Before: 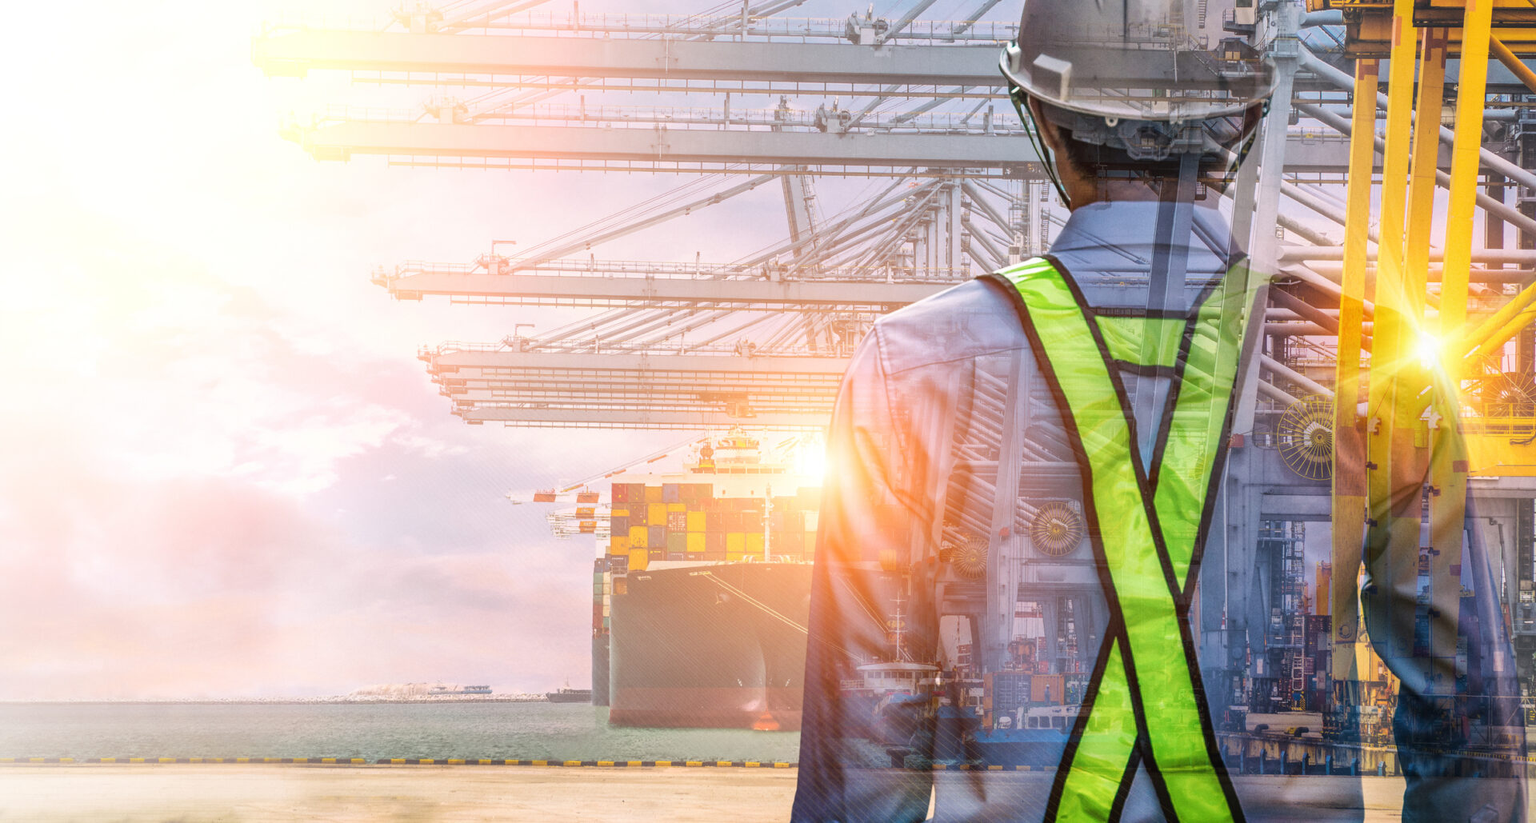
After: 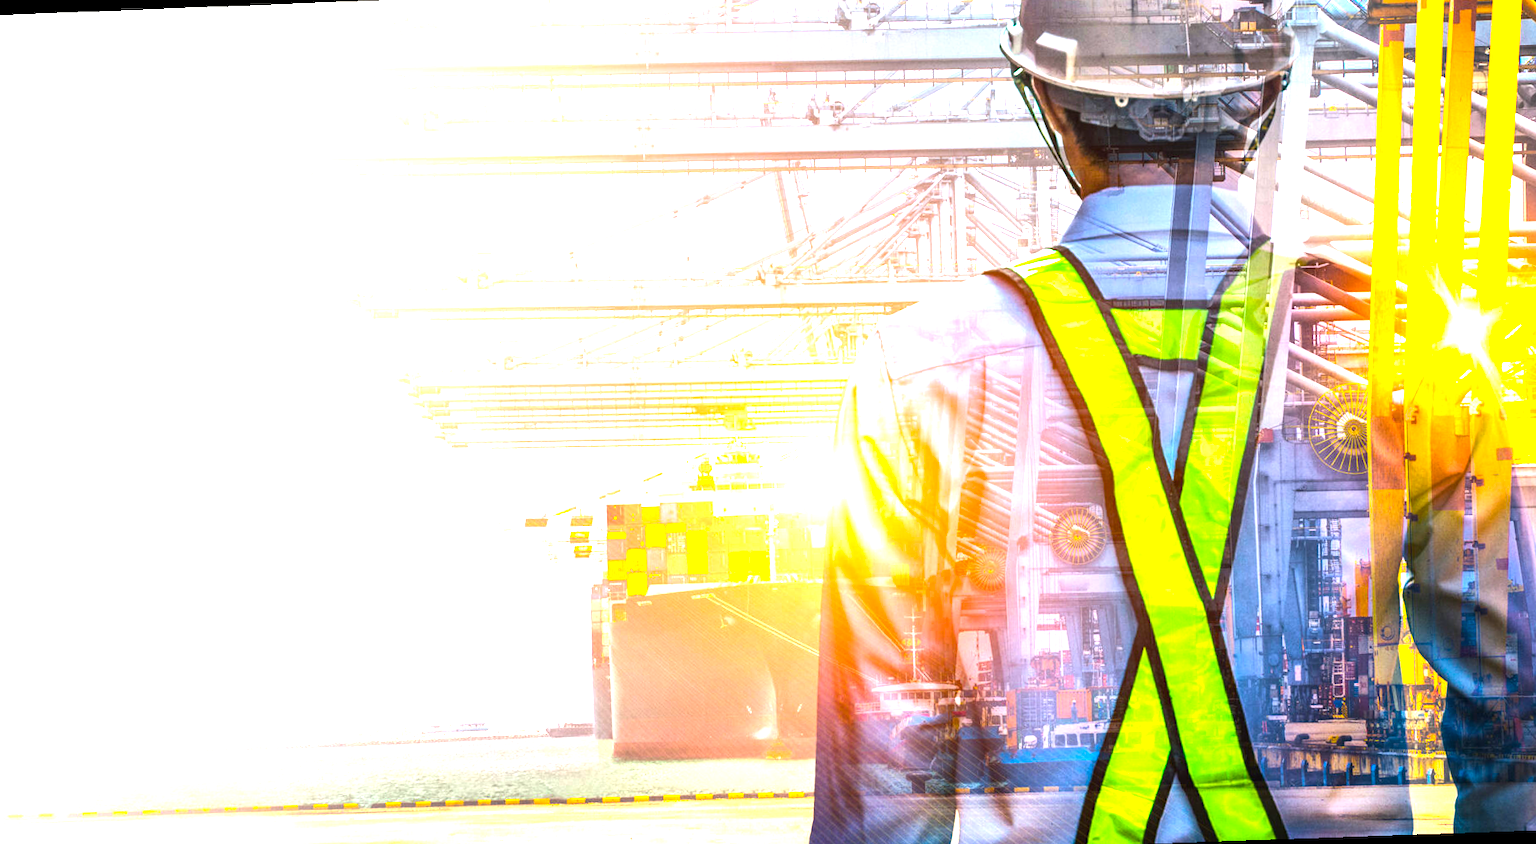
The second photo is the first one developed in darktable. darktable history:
rotate and perspective: rotation -2.12°, lens shift (vertical) 0.009, lens shift (horizontal) -0.008, automatic cropping original format, crop left 0.036, crop right 0.964, crop top 0.05, crop bottom 0.959
color balance rgb: linear chroma grading › shadows -10%, linear chroma grading › global chroma 20%, perceptual saturation grading › global saturation 15%, perceptual brilliance grading › global brilliance 30%, perceptual brilliance grading › highlights 12%, perceptual brilliance grading › mid-tones 24%, global vibrance 20%
